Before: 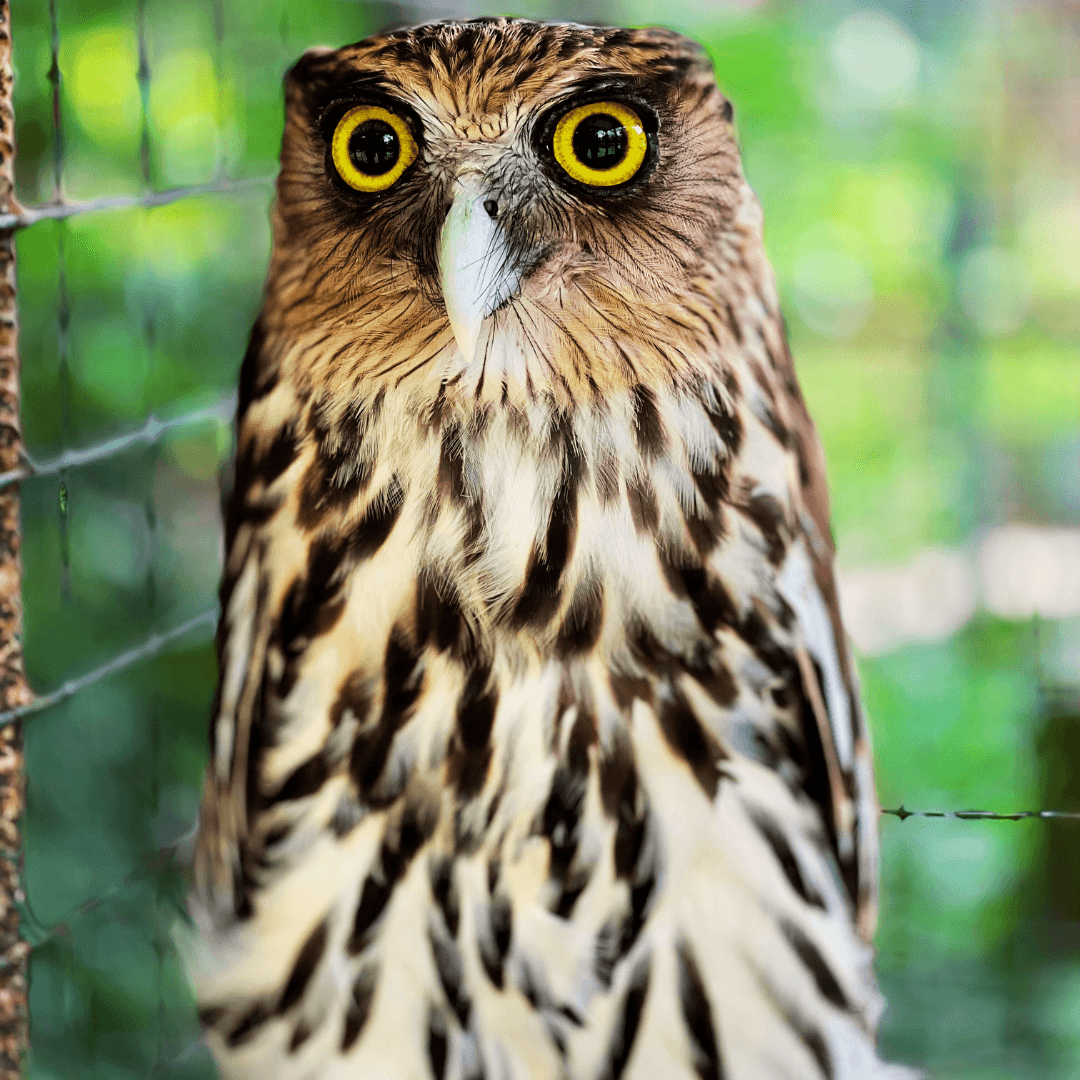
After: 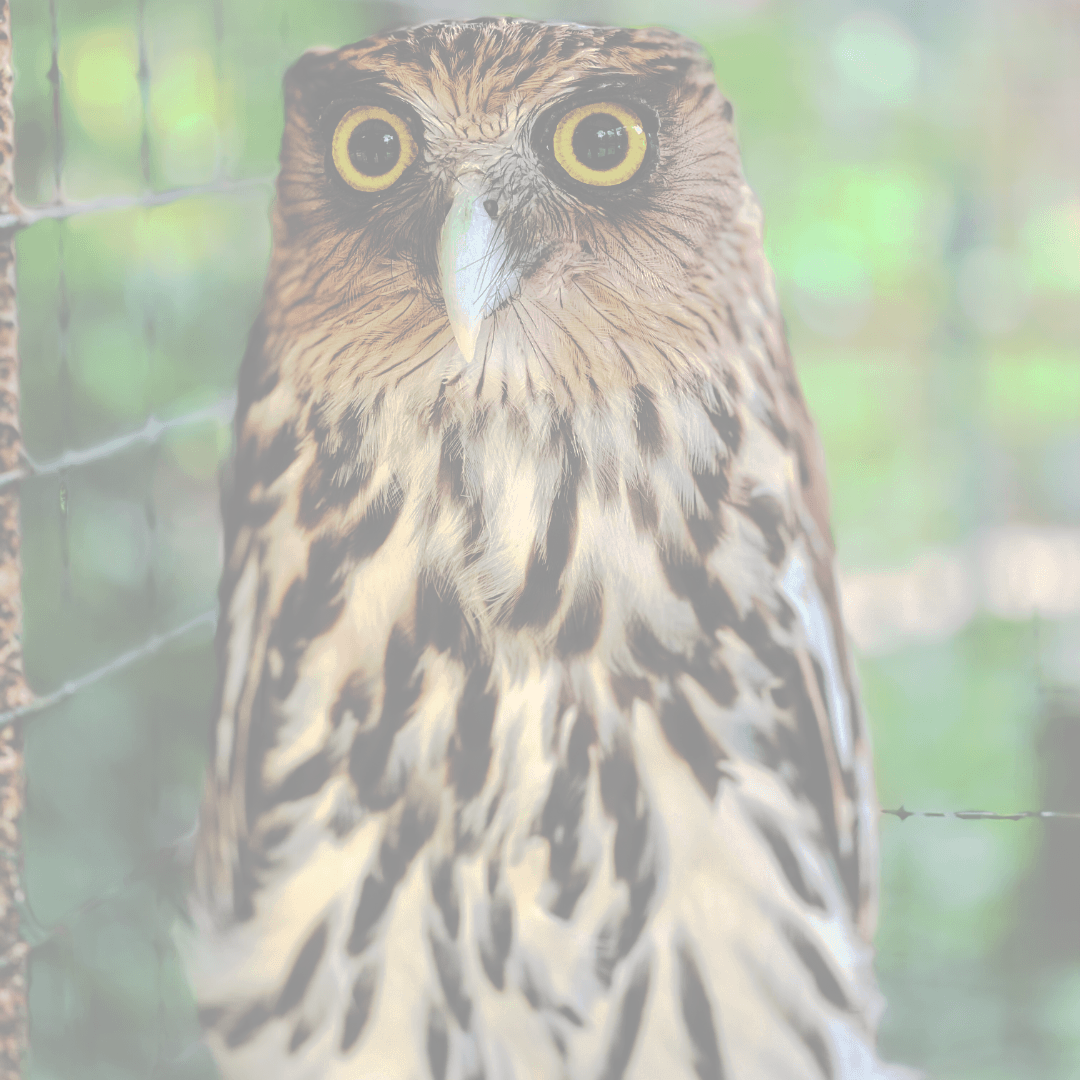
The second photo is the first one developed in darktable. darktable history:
tone curve: curves: ch0 [(0, 0) (0.003, 0.626) (0.011, 0.626) (0.025, 0.63) (0.044, 0.631) (0.069, 0.632) (0.1, 0.636) (0.136, 0.637) (0.177, 0.641) (0.224, 0.642) (0.277, 0.646) (0.335, 0.649) (0.399, 0.661) (0.468, 0.679) (0.543, 0.702) (0.623, 0.732) (0.709, 0.769) (0.801, 0.804) (0.898, 0.847) (1, 1)], preserve colors none
local contrast: on, module defaults
contrast brightness saturation: brightness 0.28
